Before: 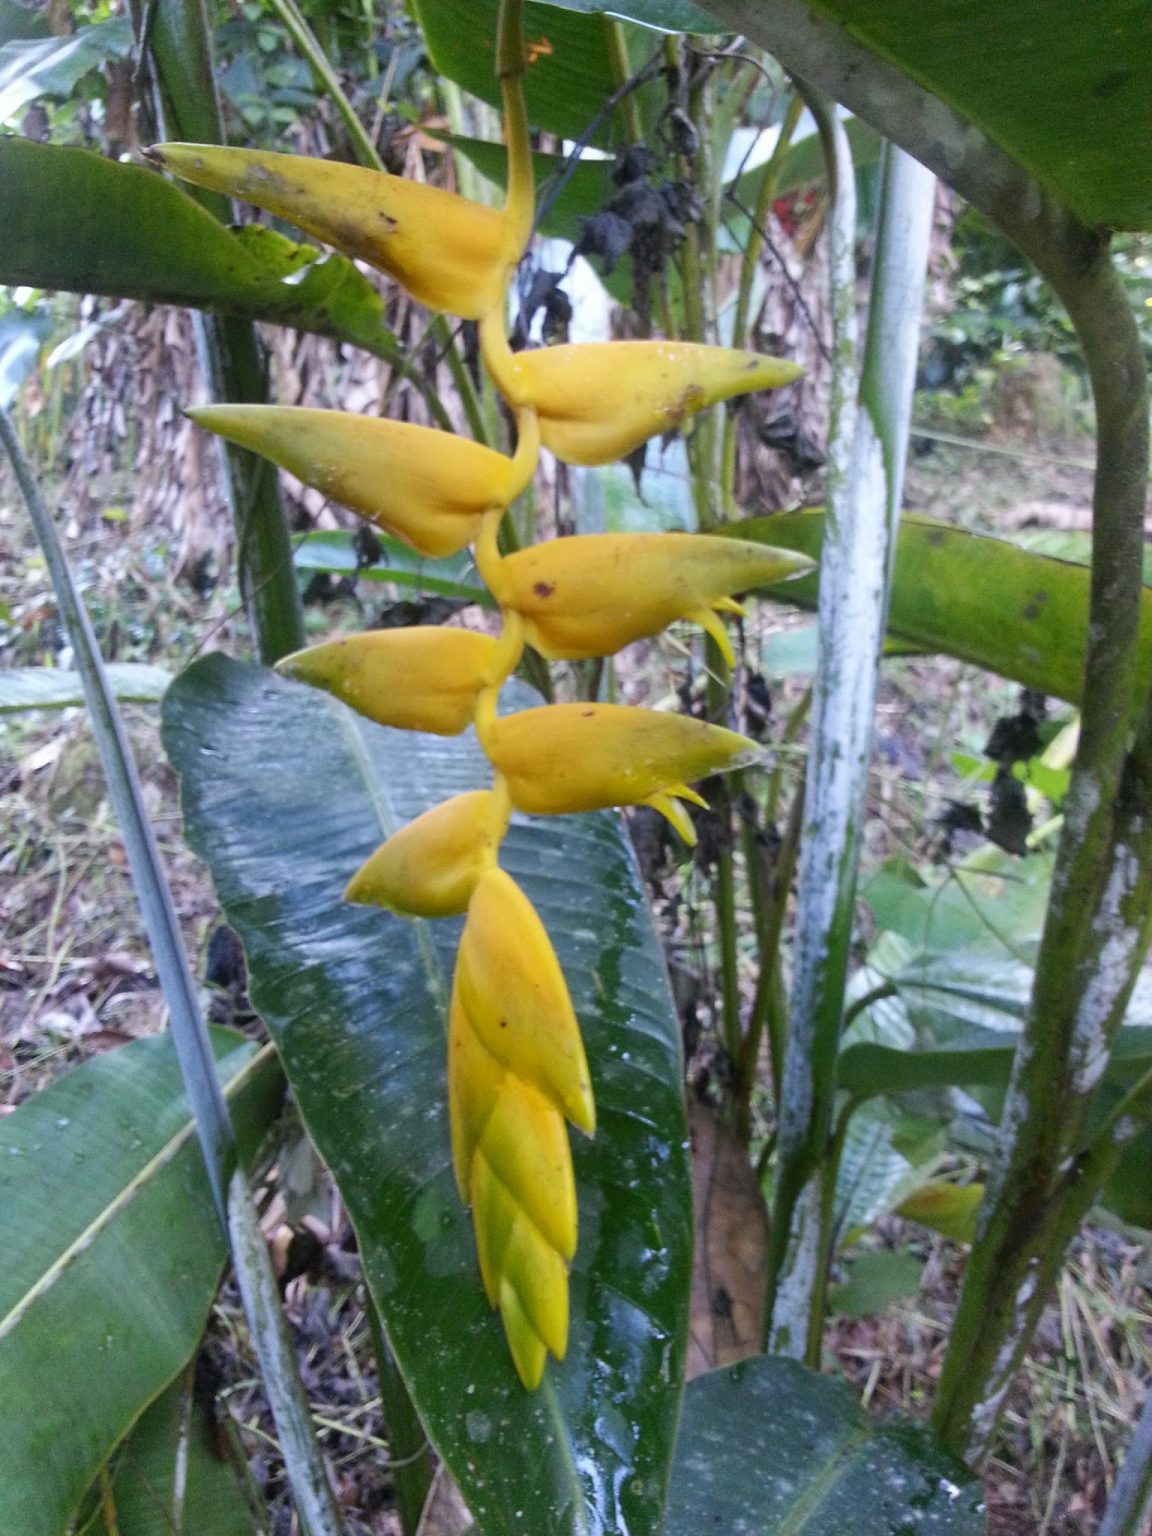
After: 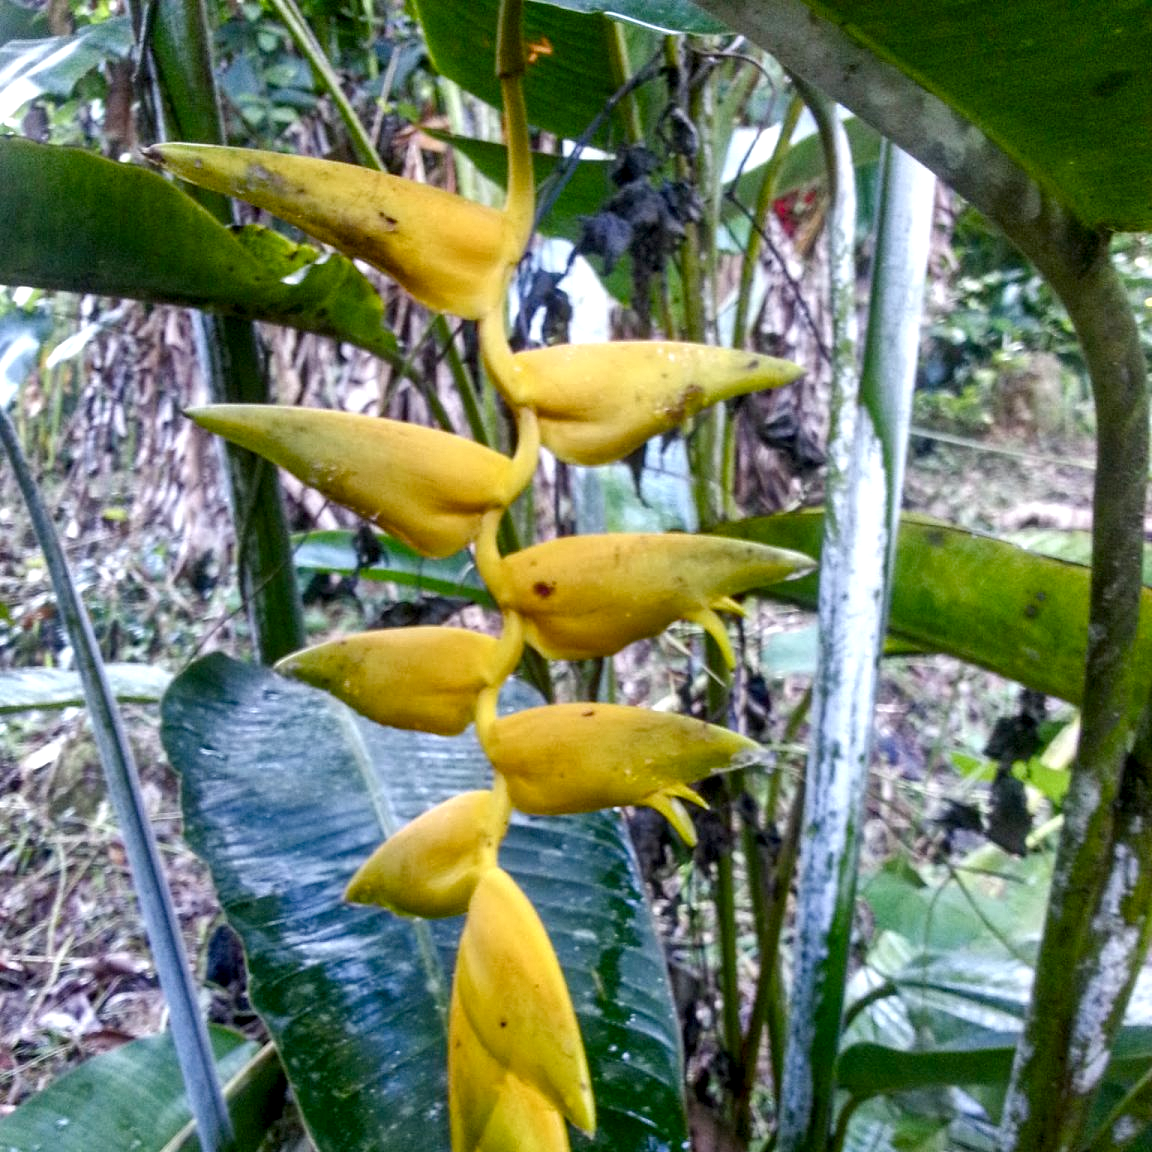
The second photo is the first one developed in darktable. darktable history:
white balance: emerald 1
crop: bottom 24.967%
local contrast: detail 160%
color balance rgb: perceptual saturation grading › global saturation 20%, perceptual saturation grading › highlights -25%, perceptual saturation grading › shadows 50%
shadows and highlights: shadows 24.5, highlights -78.15, soften with gaussian
